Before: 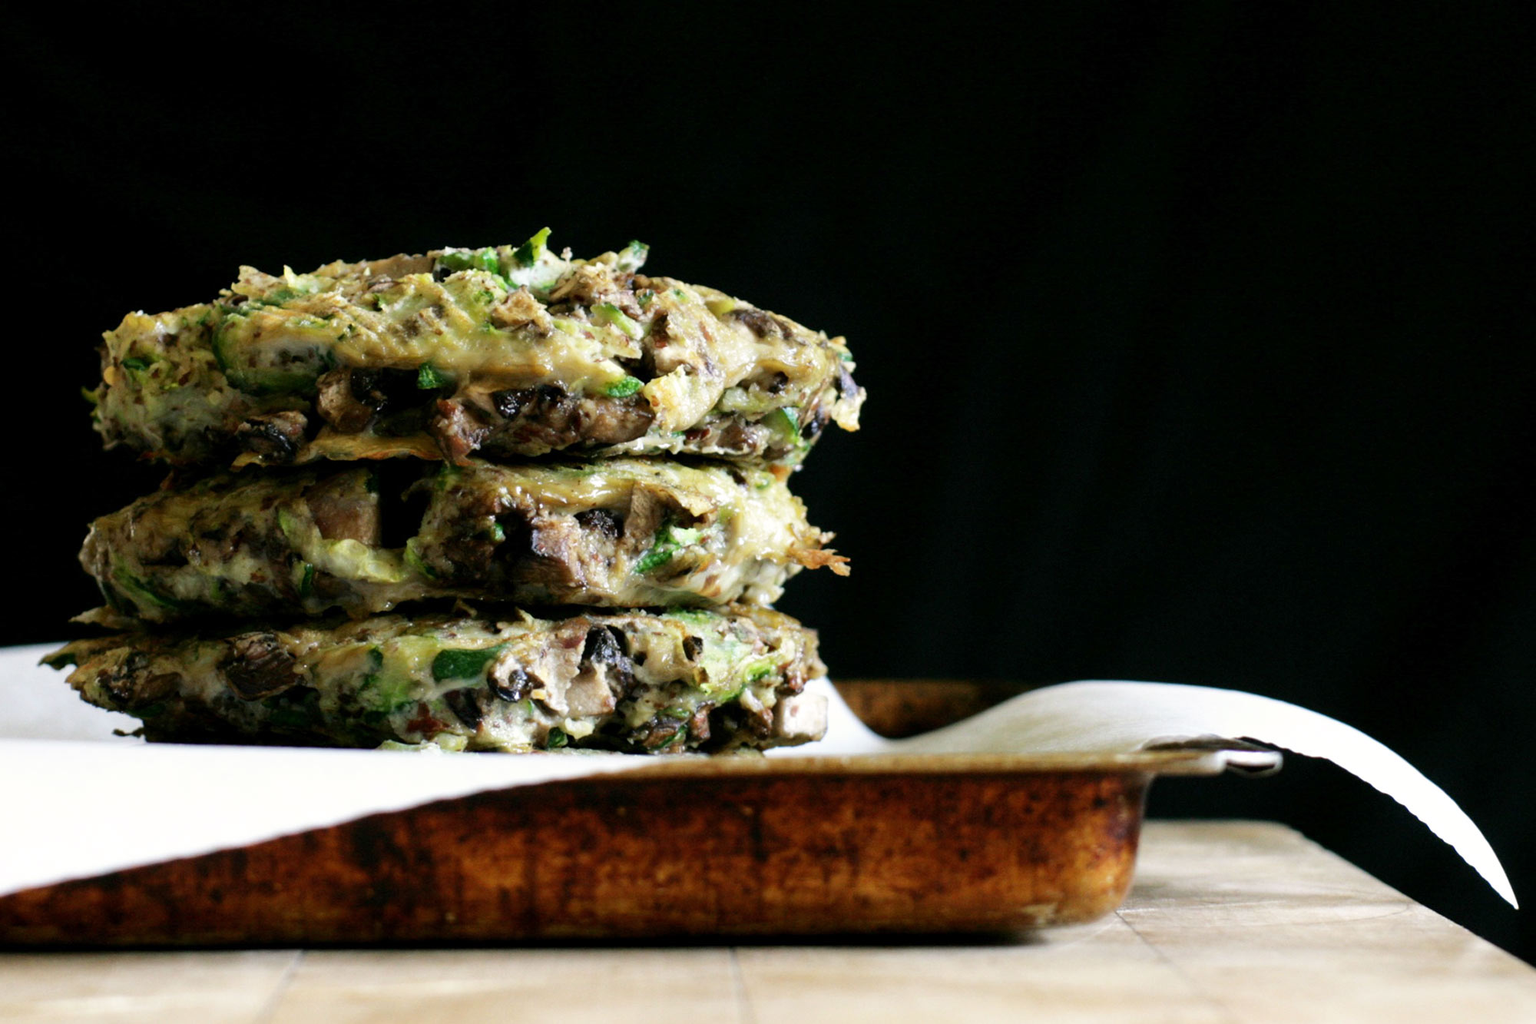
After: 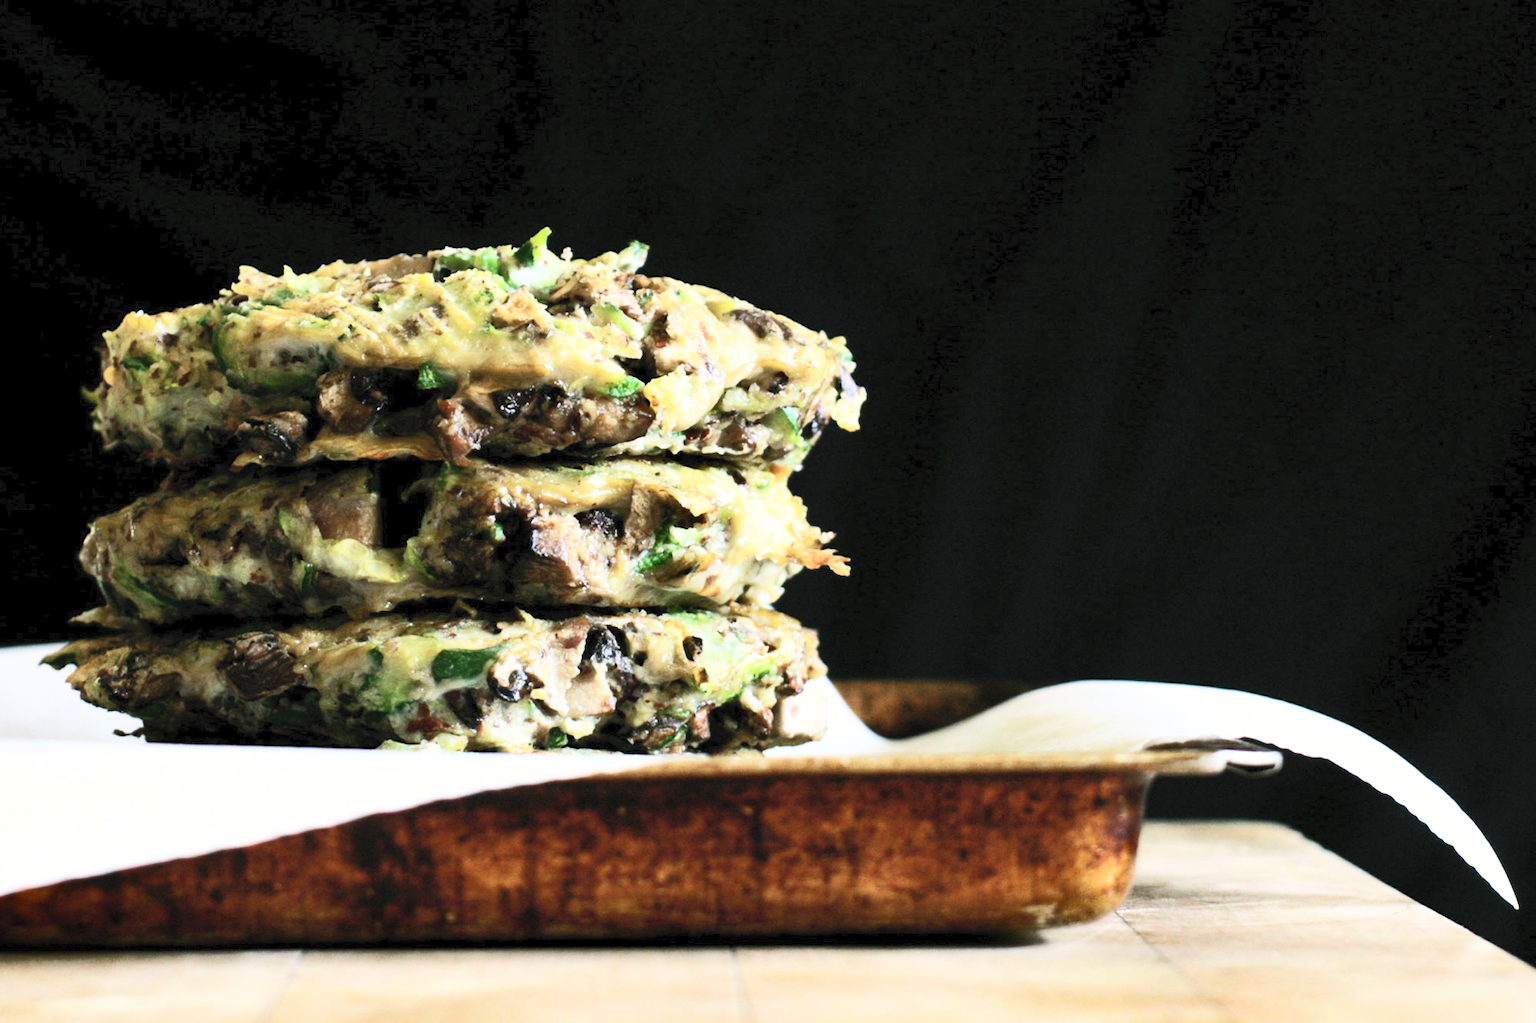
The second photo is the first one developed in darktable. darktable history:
contrast brightness saturation: contrast 0.39, brightness 0.53
shadows and highlights: shadows 19.13, highlights -83.41, soften with gaussian
